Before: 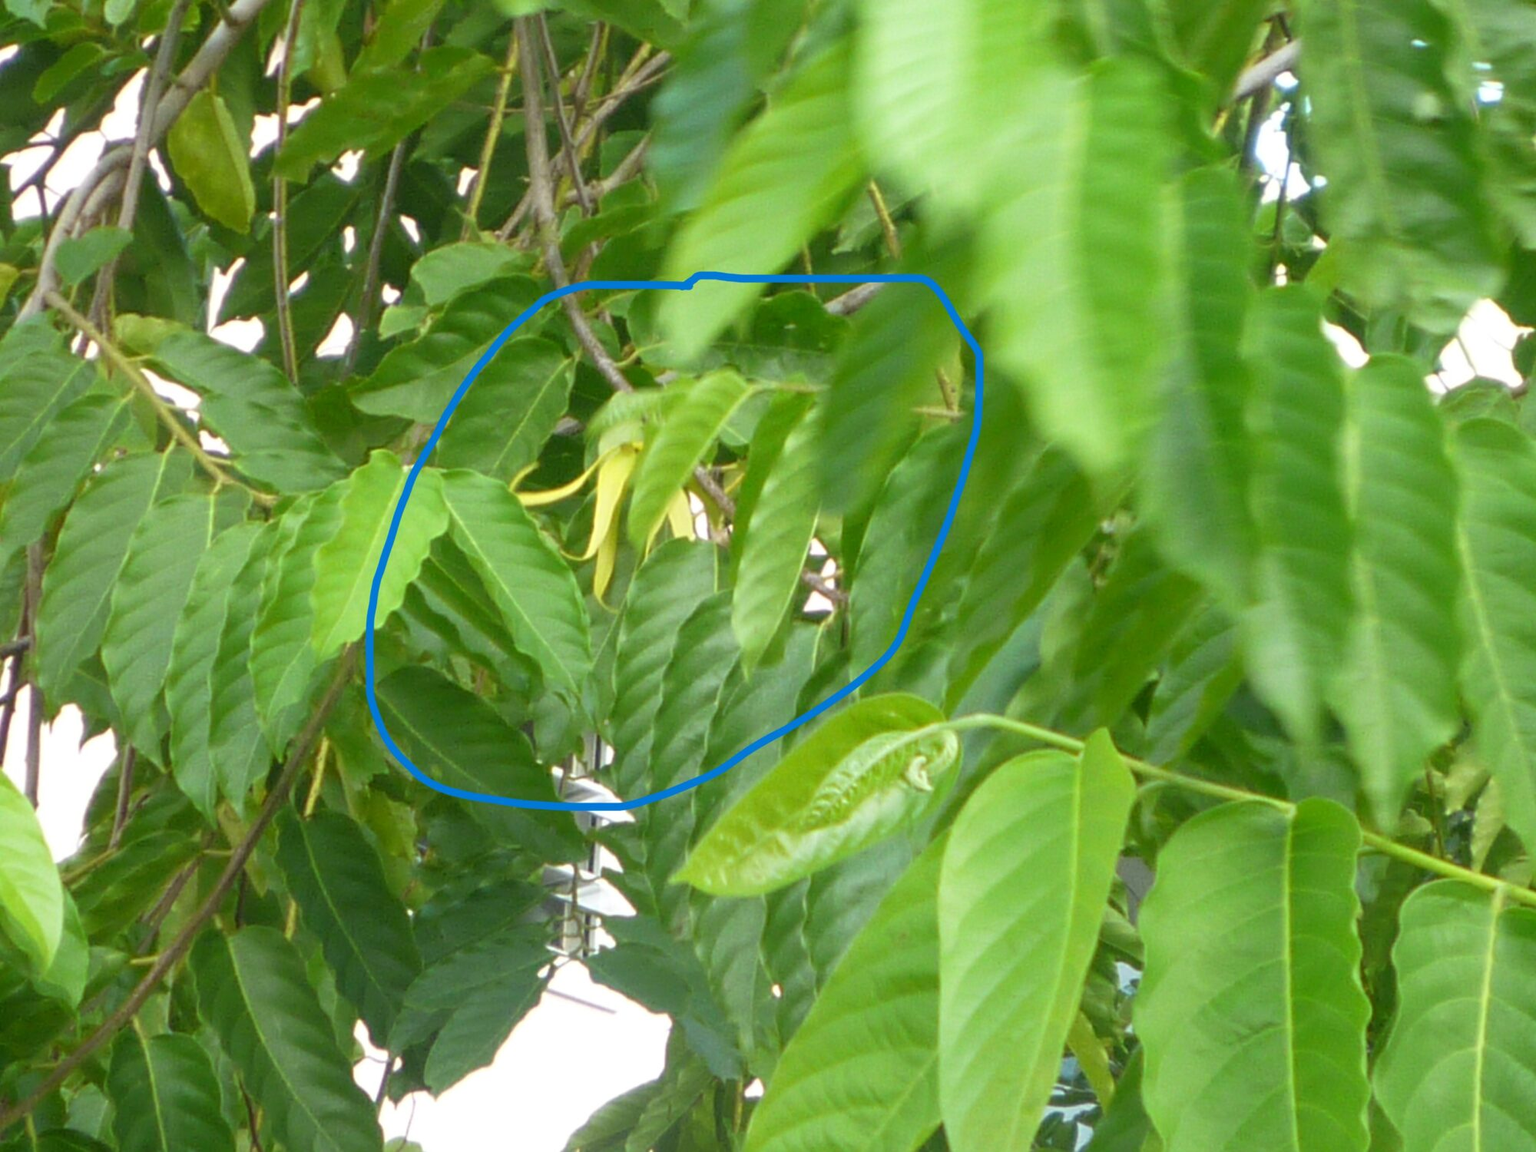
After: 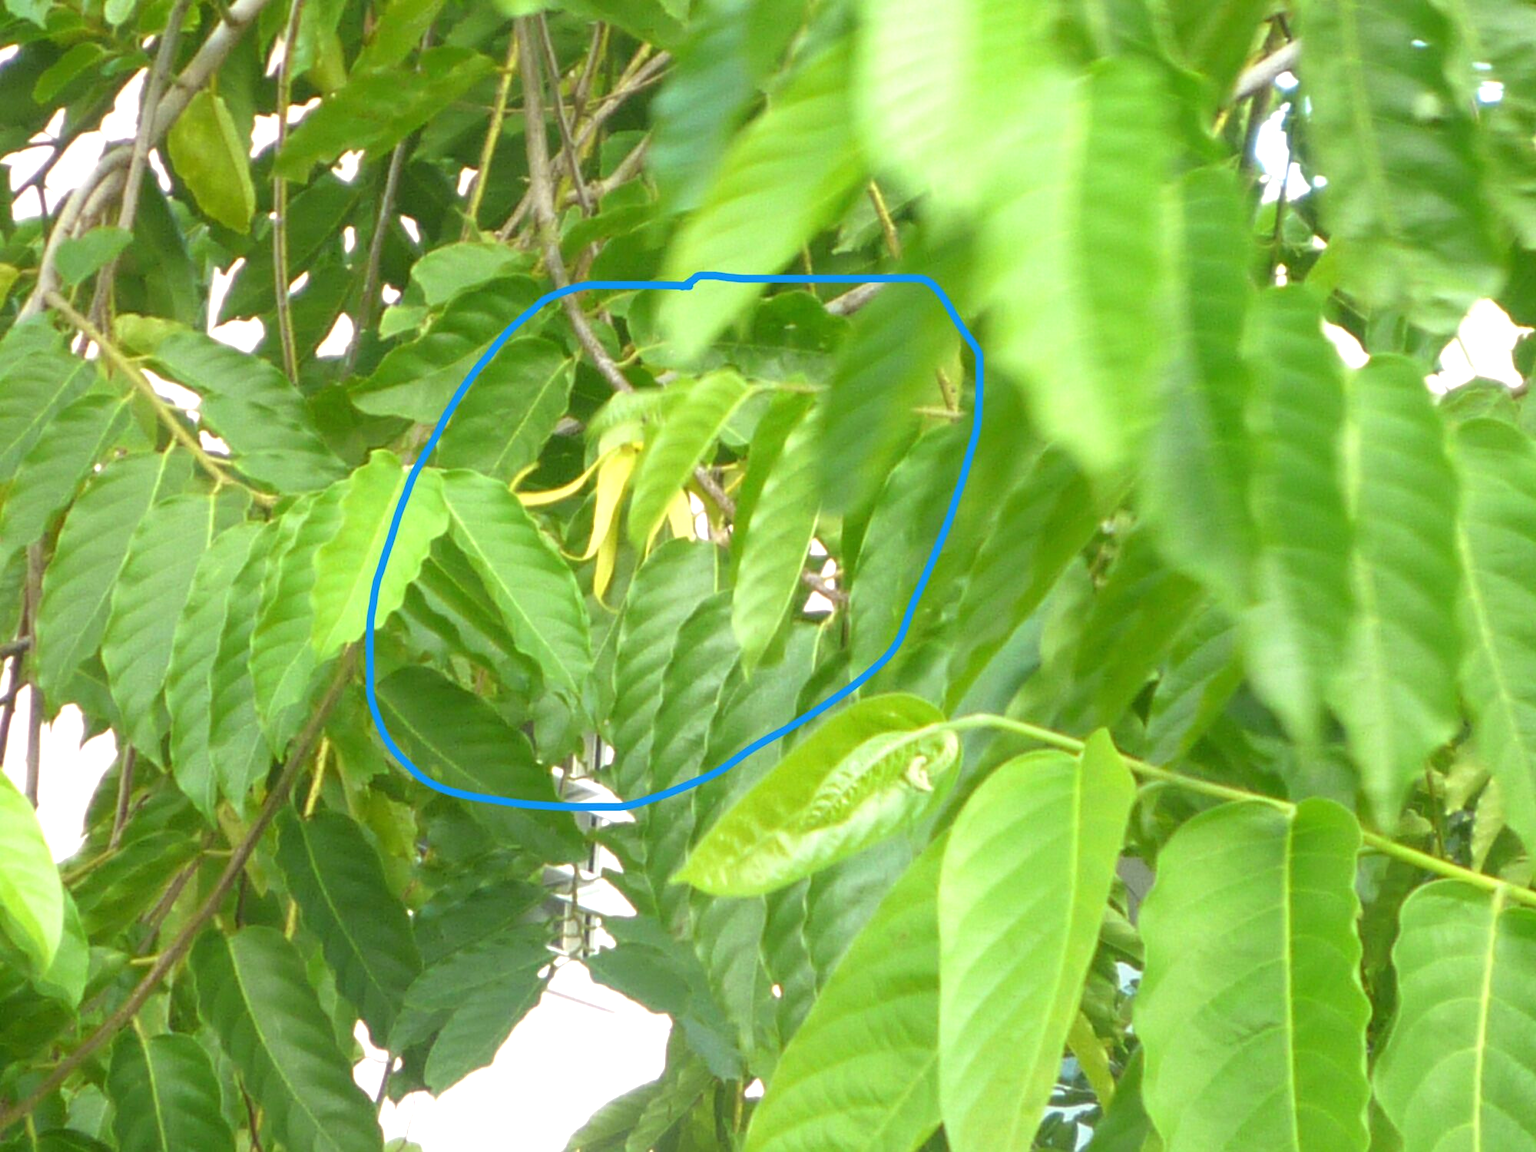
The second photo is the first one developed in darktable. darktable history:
rotate and perspective: crop left 0, crop top 0
rgb levels: preserve colors max RGB
color balance: mode lift, gamma, gain (sRGB), lift [1.04, 1, 1, 0.97], gamma [1.01, 1, 1, 0.97], gain [0.96, 1, 1, 0.97]
exposure: exposure 0.7 EV, compensate highlight preservation false
